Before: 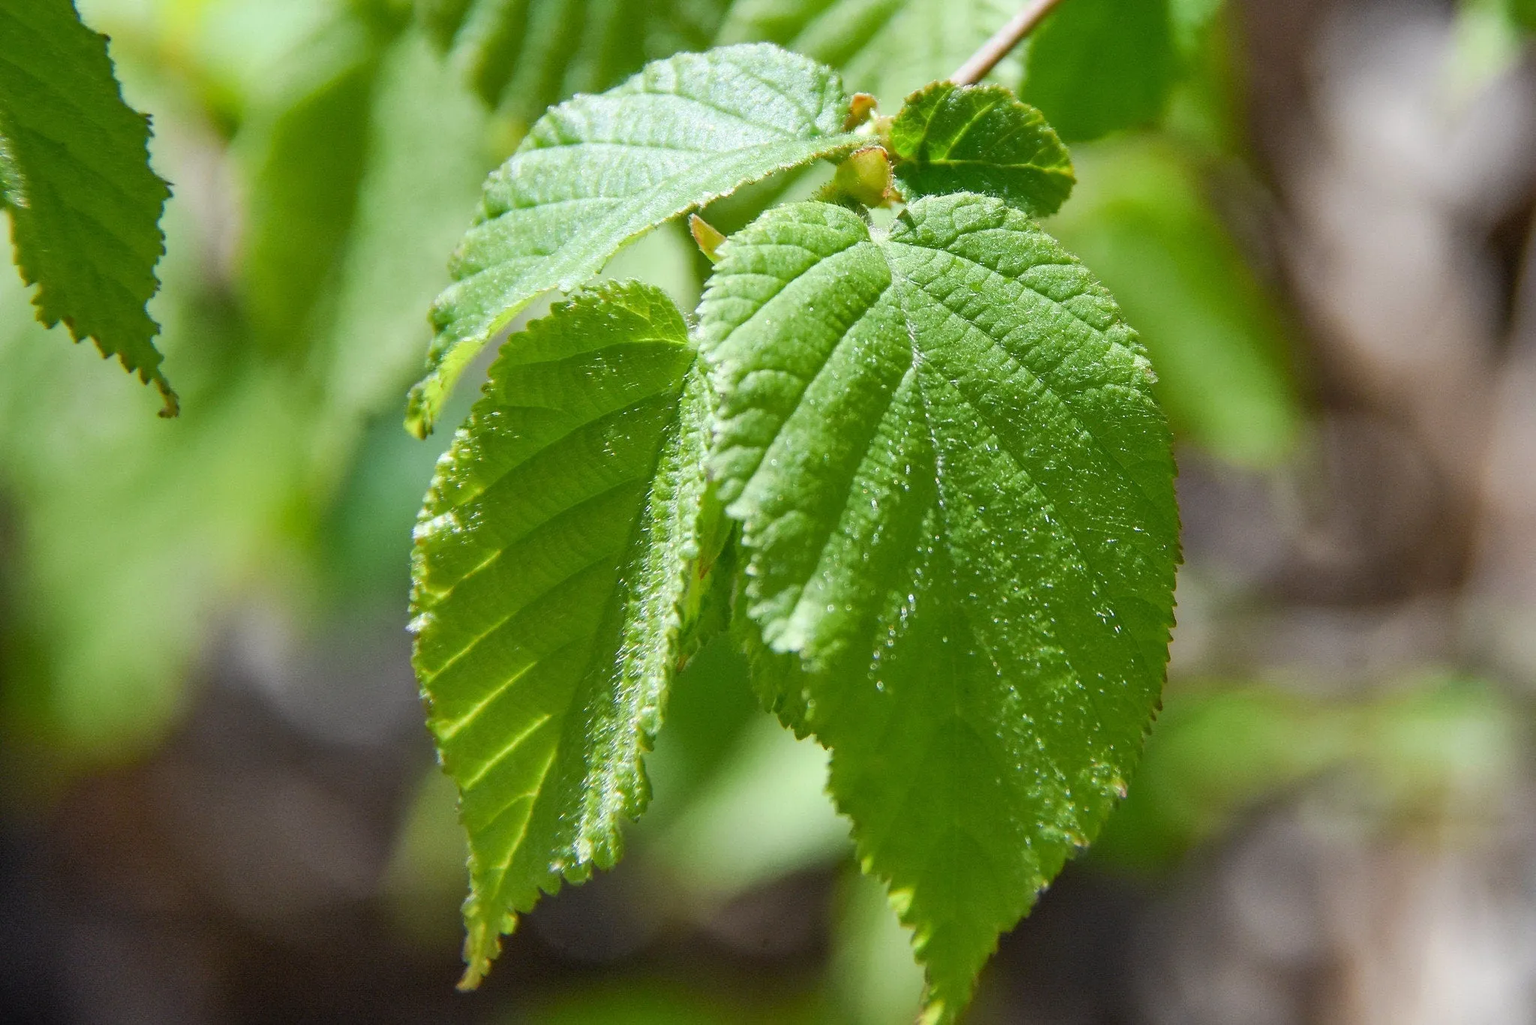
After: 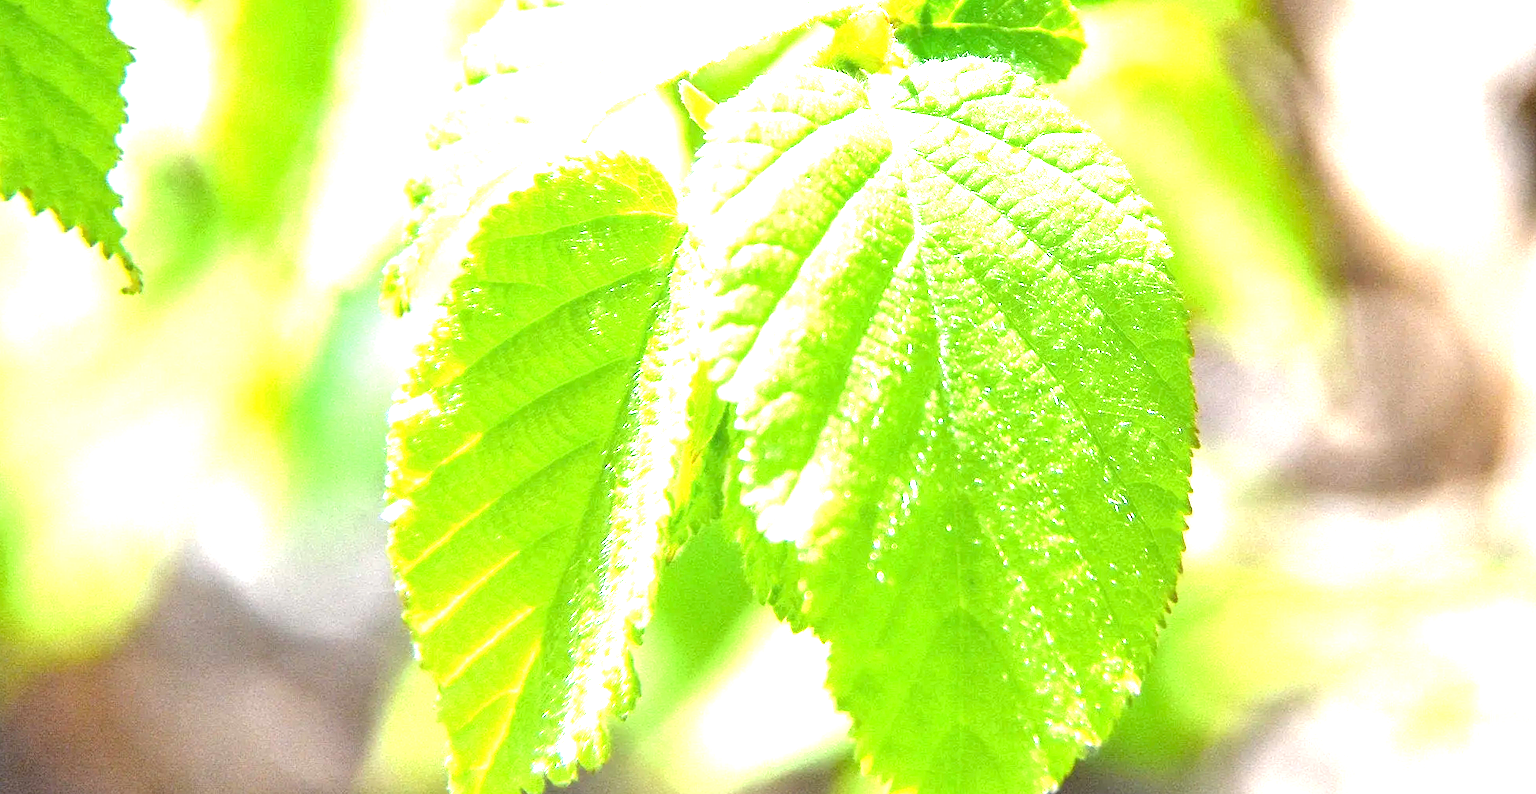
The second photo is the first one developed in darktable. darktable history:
color correction: highlights b* 0.036, saturation 0.987
crop and rotate: left 2.87%, top 13.525%, right 2.088%, bottom 12.78%
exposure: black level correction 0.001, exposure 2.649 EV, compensate exposure bias true, compensate highlight preservation false
